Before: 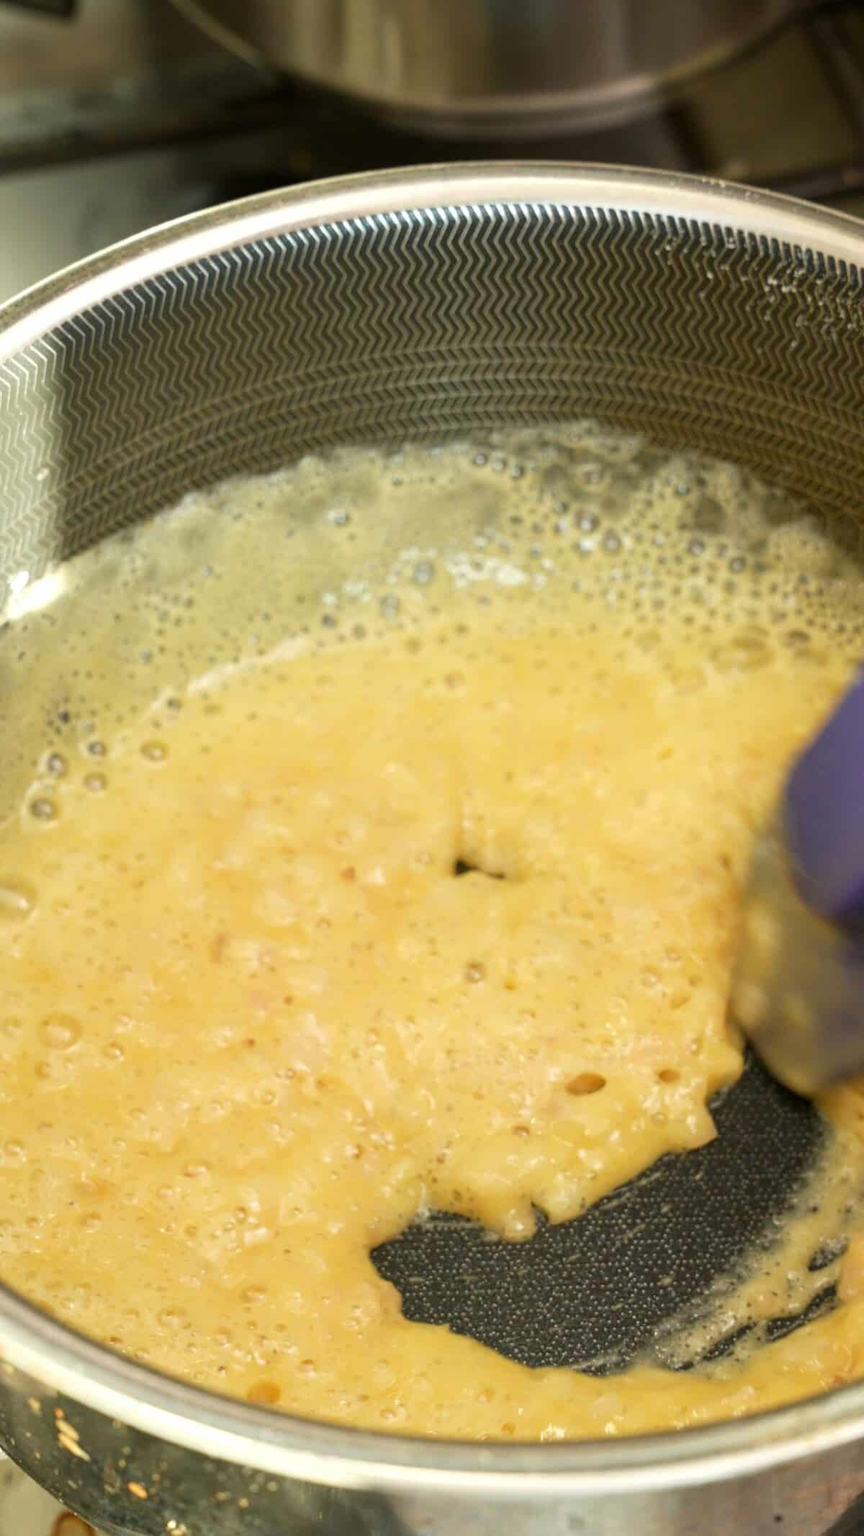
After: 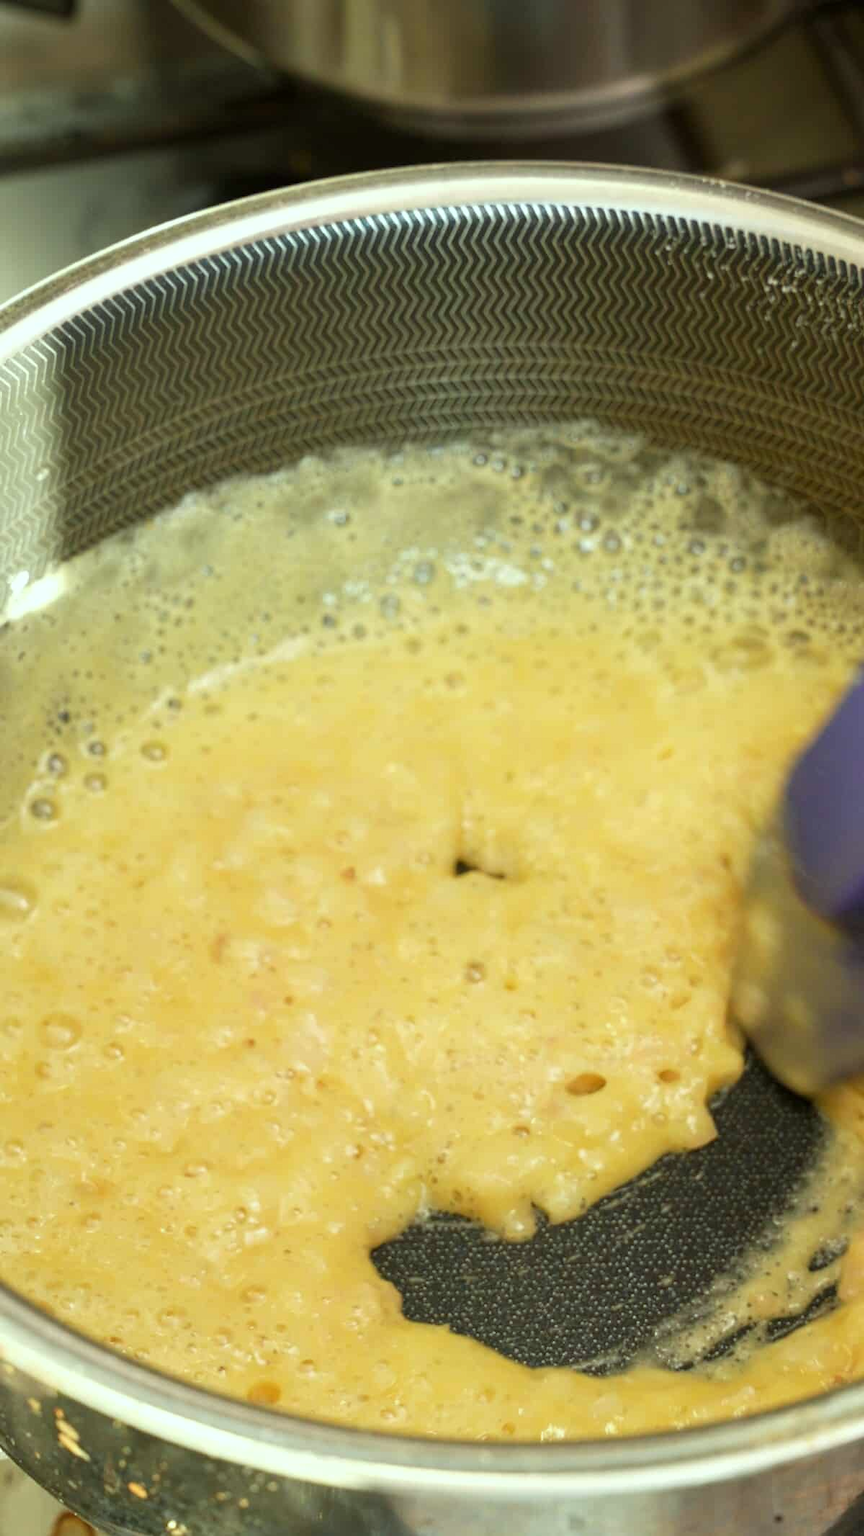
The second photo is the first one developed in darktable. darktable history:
exposure: compensate highlight preservation false
color correction: highlights a* -6.74, highlights b* 0.444
